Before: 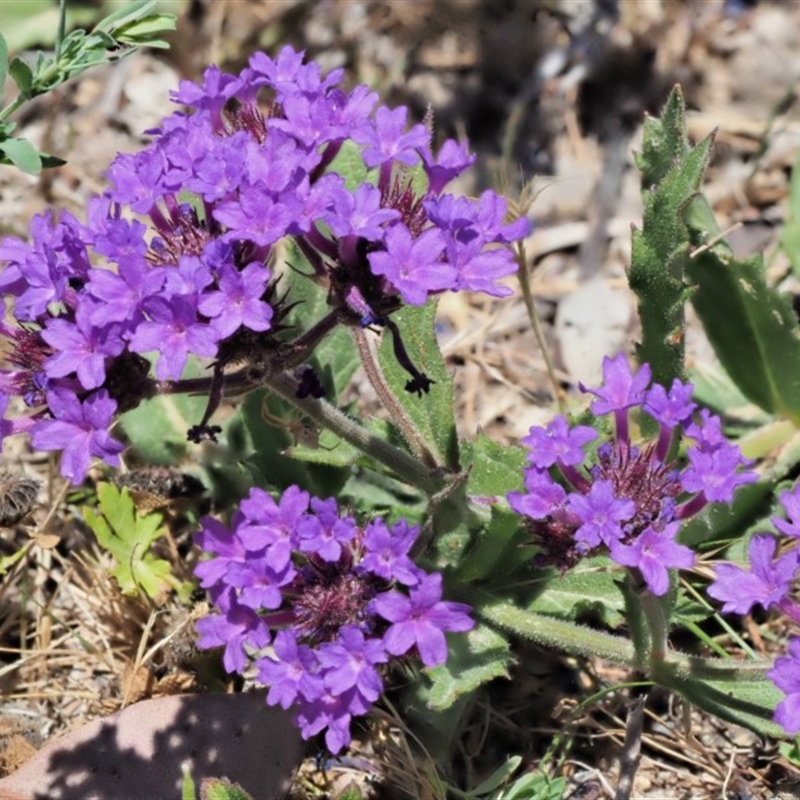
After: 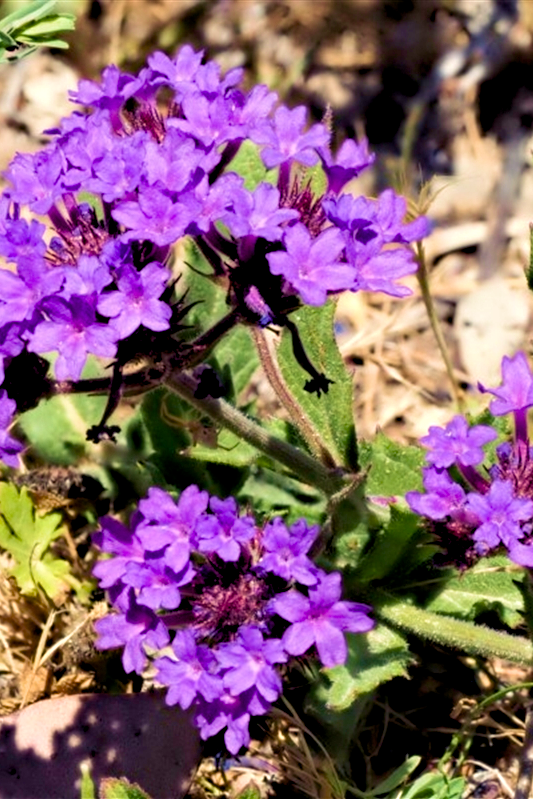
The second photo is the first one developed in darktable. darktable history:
tone equalizer: -8 EV -0.417 EV, -7 EV -0.389 EV, -6 EV -0.333 EV, -5 EV -0.222 EV, -3 EV 0.222 EV, -2 EV 0.333 EV, -1 EV 0.389 EV, +0 EV 0.417 EV, edges refinement/feathering 500, mask exposure compensation -1.57 EV, preserve details no
color balance rgb: shadows lift › chroma 3%, shadows lift › hue 280.8°, power › hue 330°, highlights gain › chroma 3%, highlights gain › hue 75.6°, global offset › luminance -1%, perceptual saturation grading › global saturation 20%, perceptual saturation grading › highlights -25%, perceptual saturation grading › shadows 50%, global vibrance 20%
crop and rotate: left 12.673%, right 20.66%
exposure: compensate highlight preservation false
velvia: strength 45%
